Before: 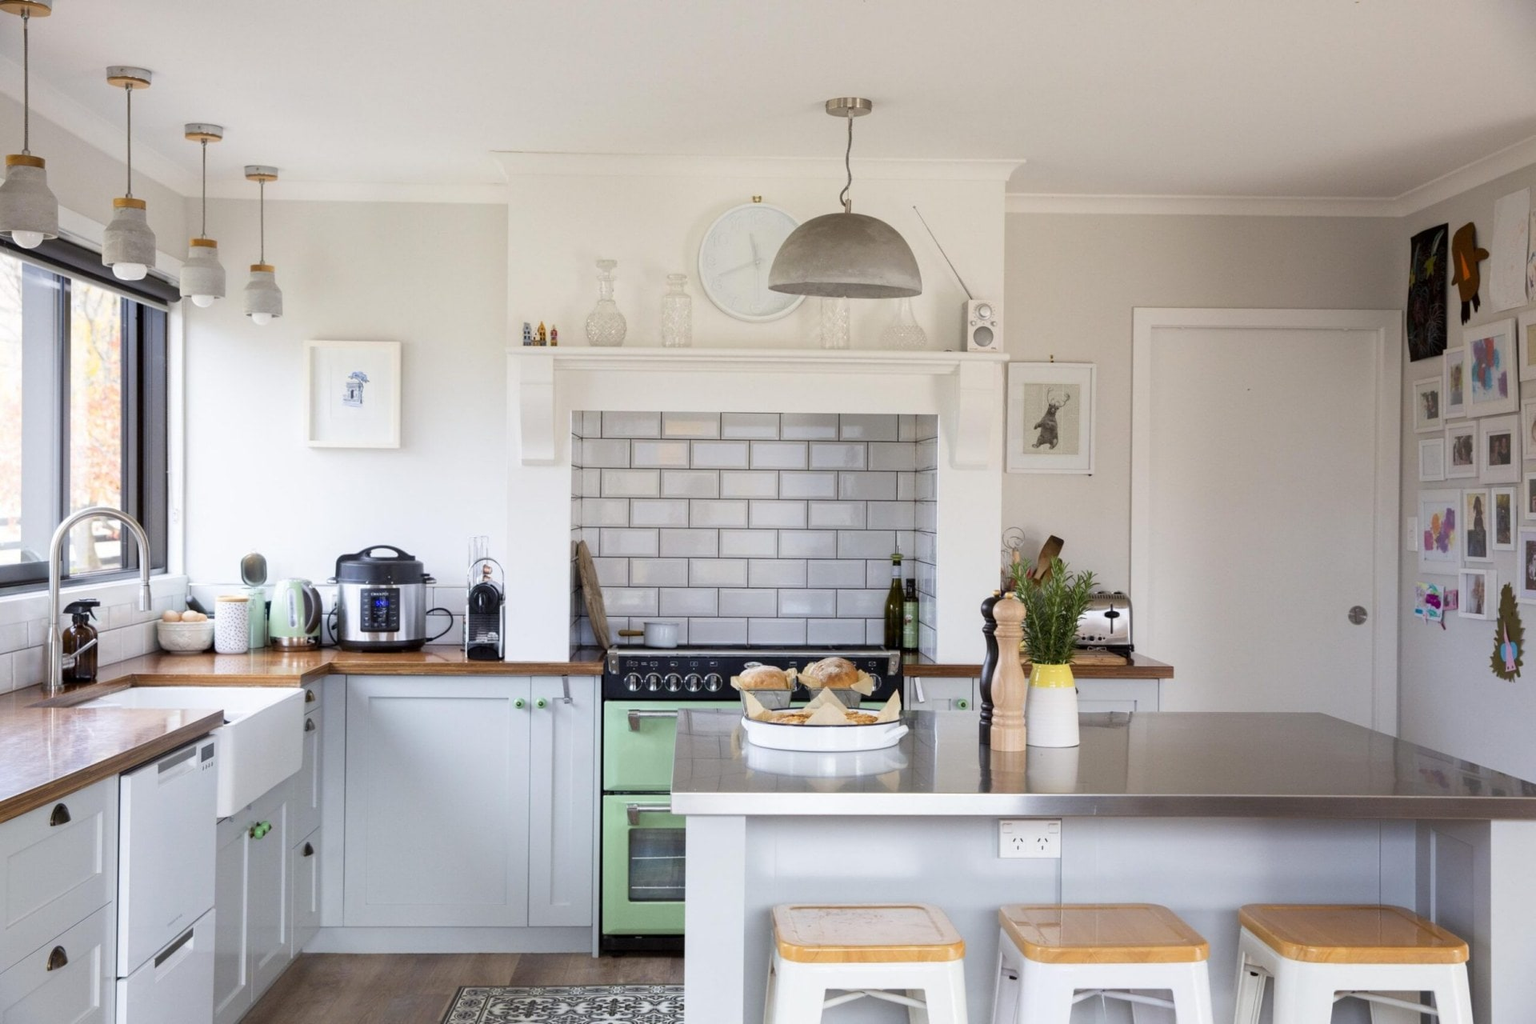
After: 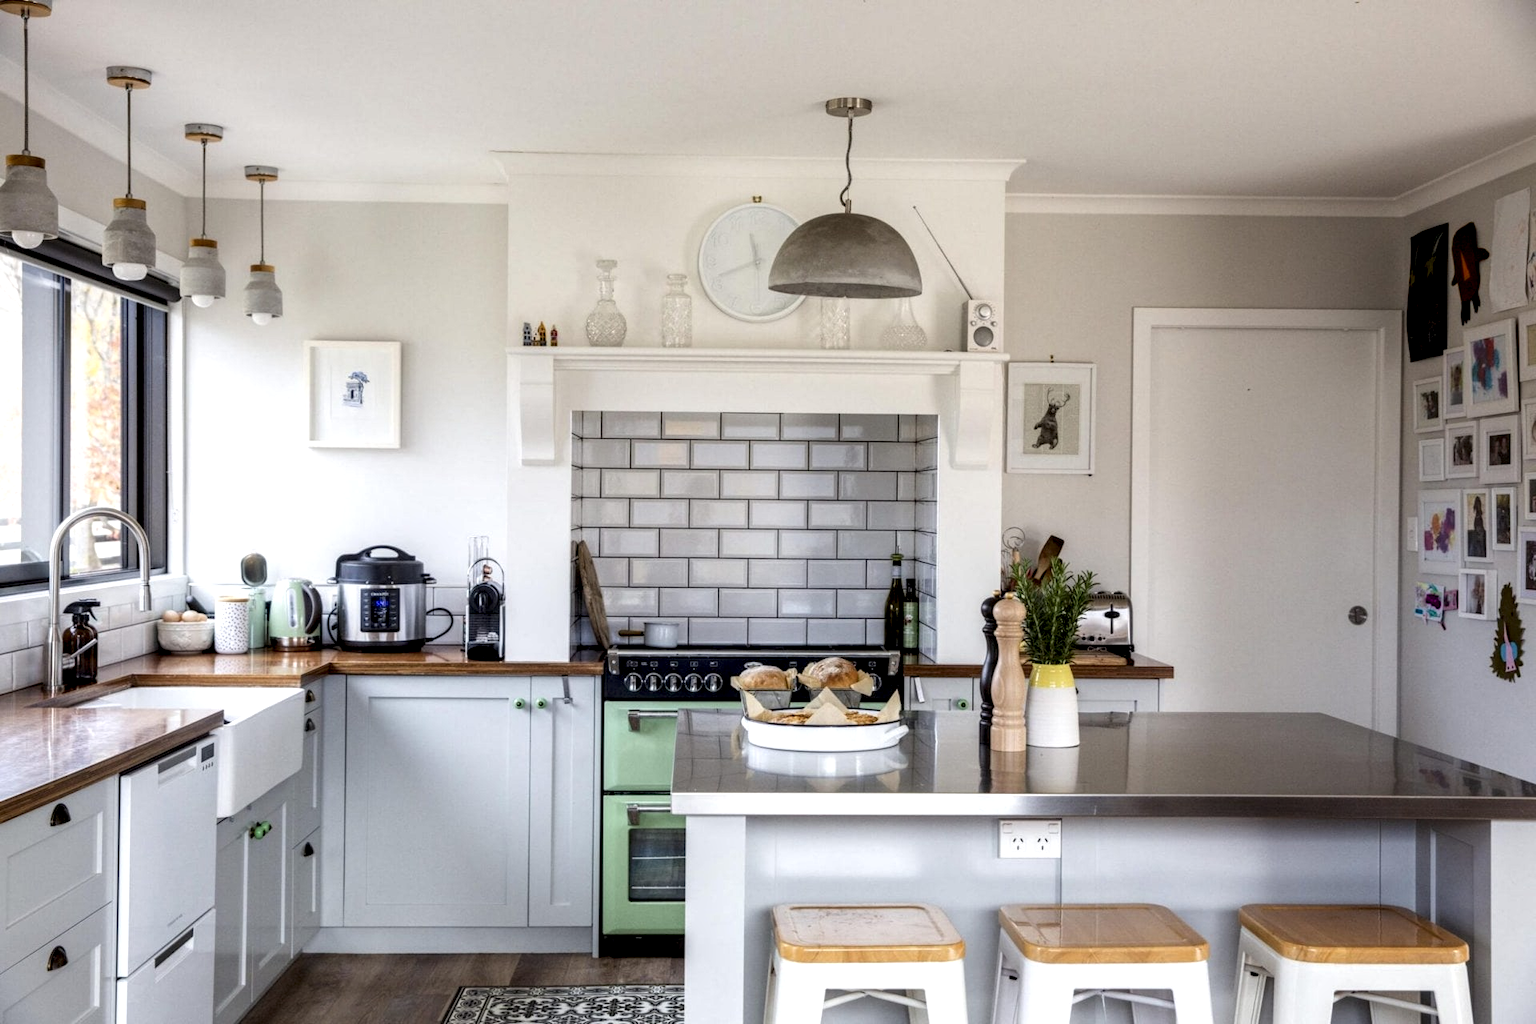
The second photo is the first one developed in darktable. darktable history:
local contrast: highlights 22%, shadows 71%, detail 170%
